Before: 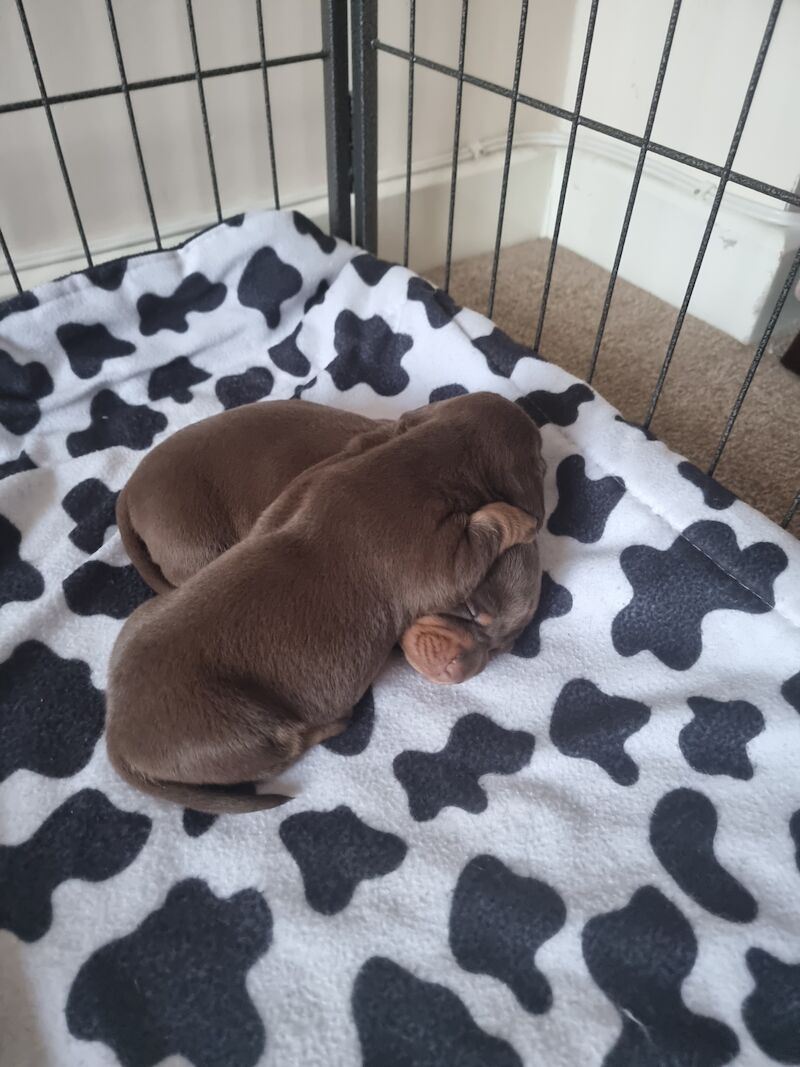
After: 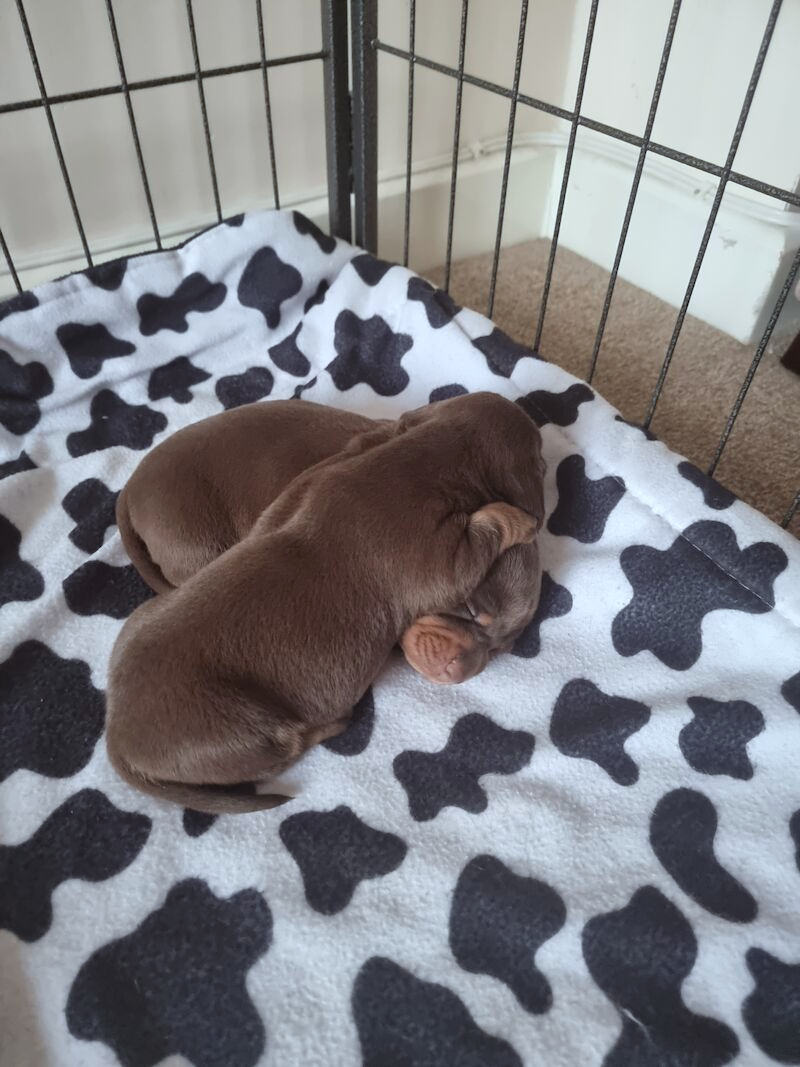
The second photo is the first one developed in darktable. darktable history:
color correction: highlights a* -2.73, highlights b* -2.09, shadows a* 2.41, shadows b* 2.73
white balance: emerald 1
